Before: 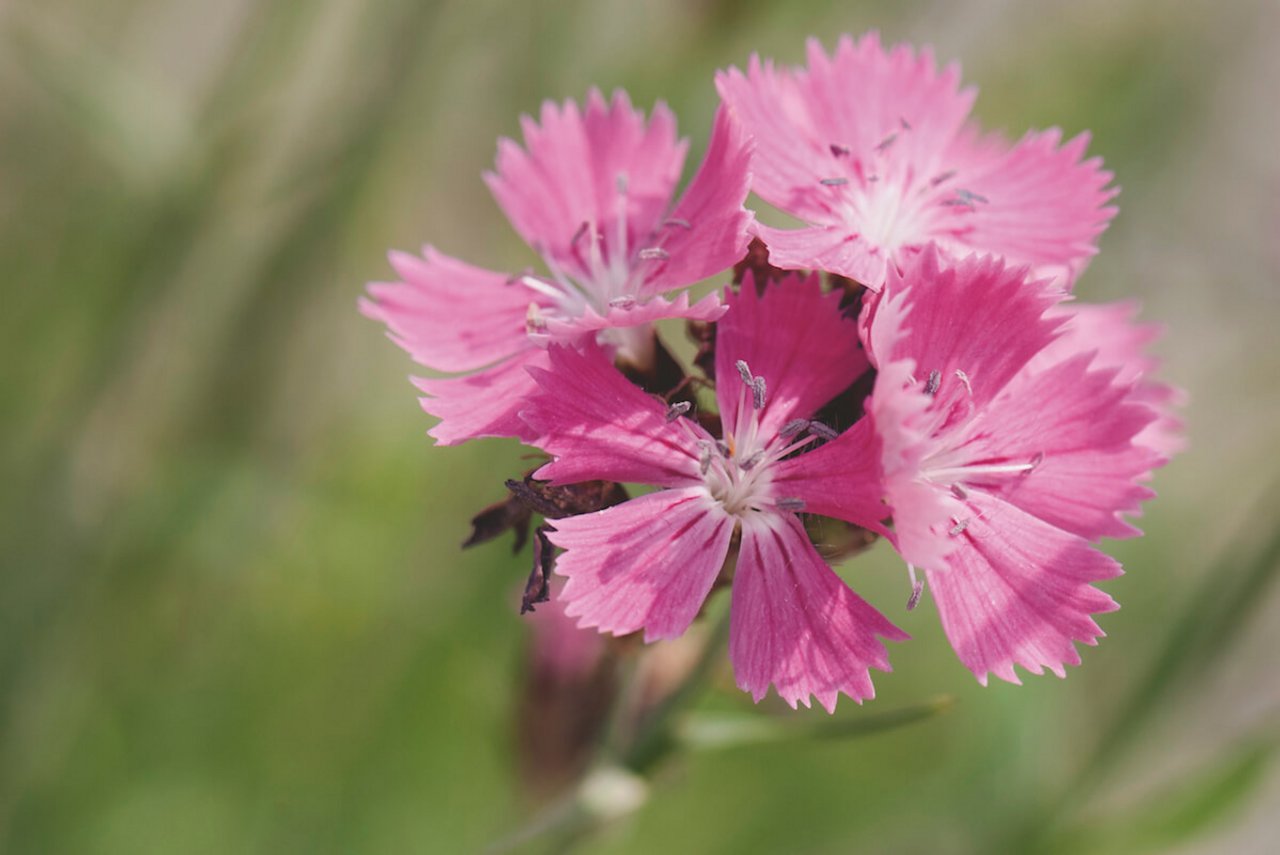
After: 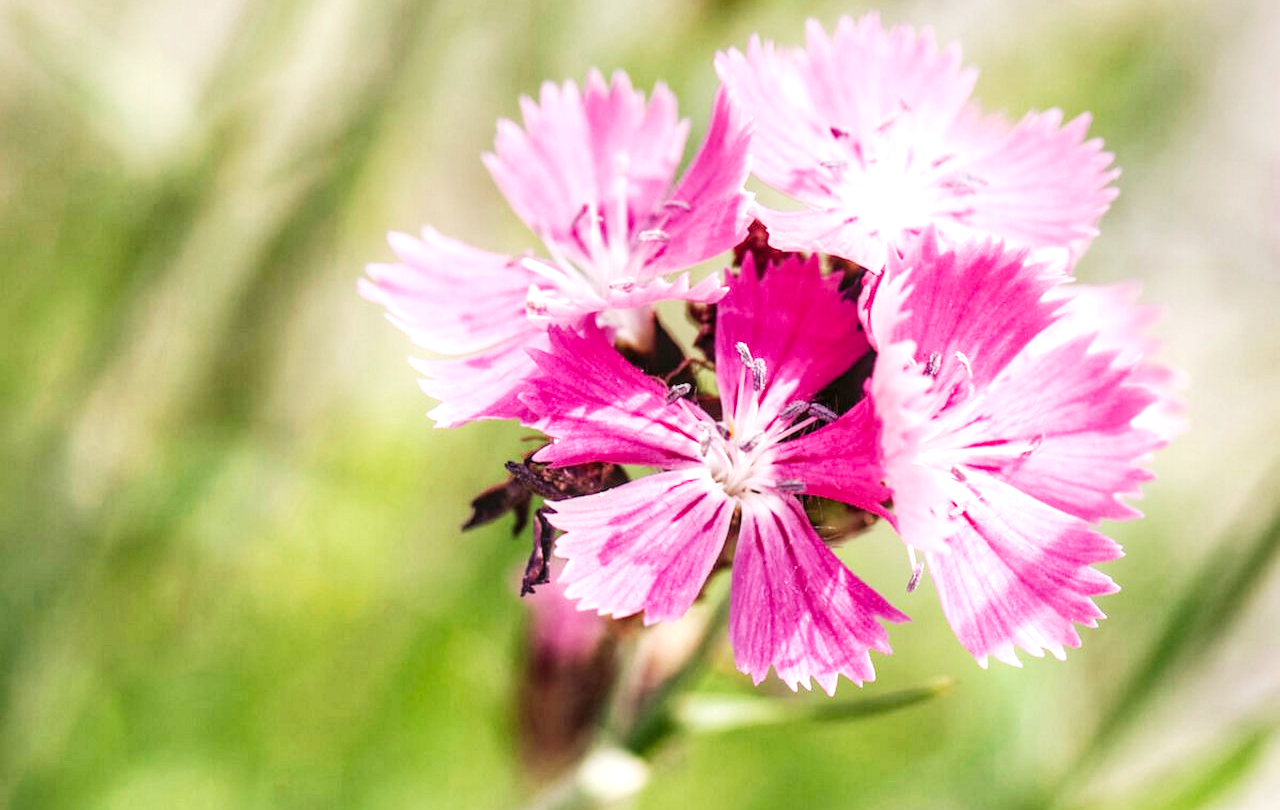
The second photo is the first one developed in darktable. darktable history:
local contrast: highlights 26%, detail 150%
tone equalizer: edges refinement/feathering 500, mask exposure compensation -1.57 EV, preserve details no
base curve: curves: ch0 [(0, 0) (0.007, 0.004) (0.027, 0.03) (0.046, 0.07) (0.207, 0.54) (0.442, 0.872) (0.673, 0.972) (1, 1)], preserve colors none
crop and rotate: top 2.158%, bottom 3.015%
